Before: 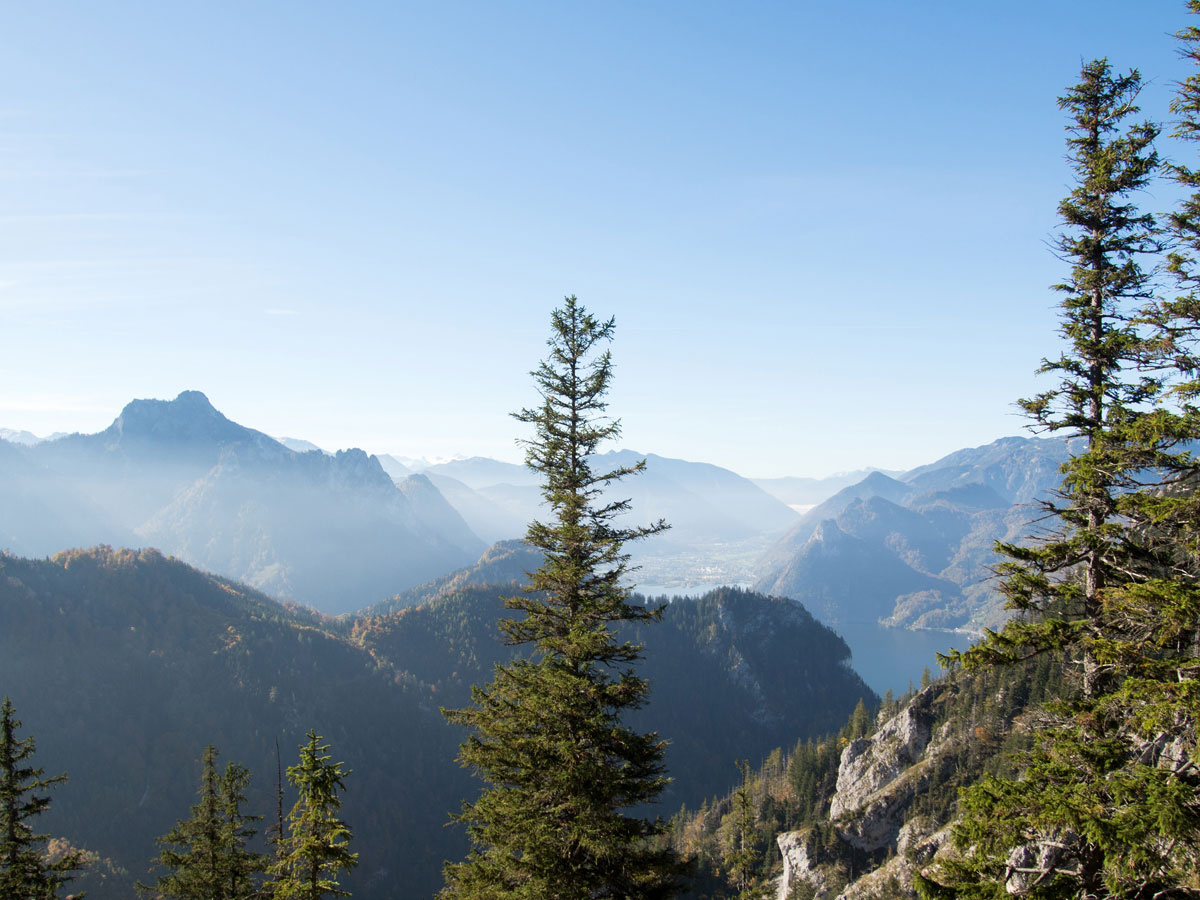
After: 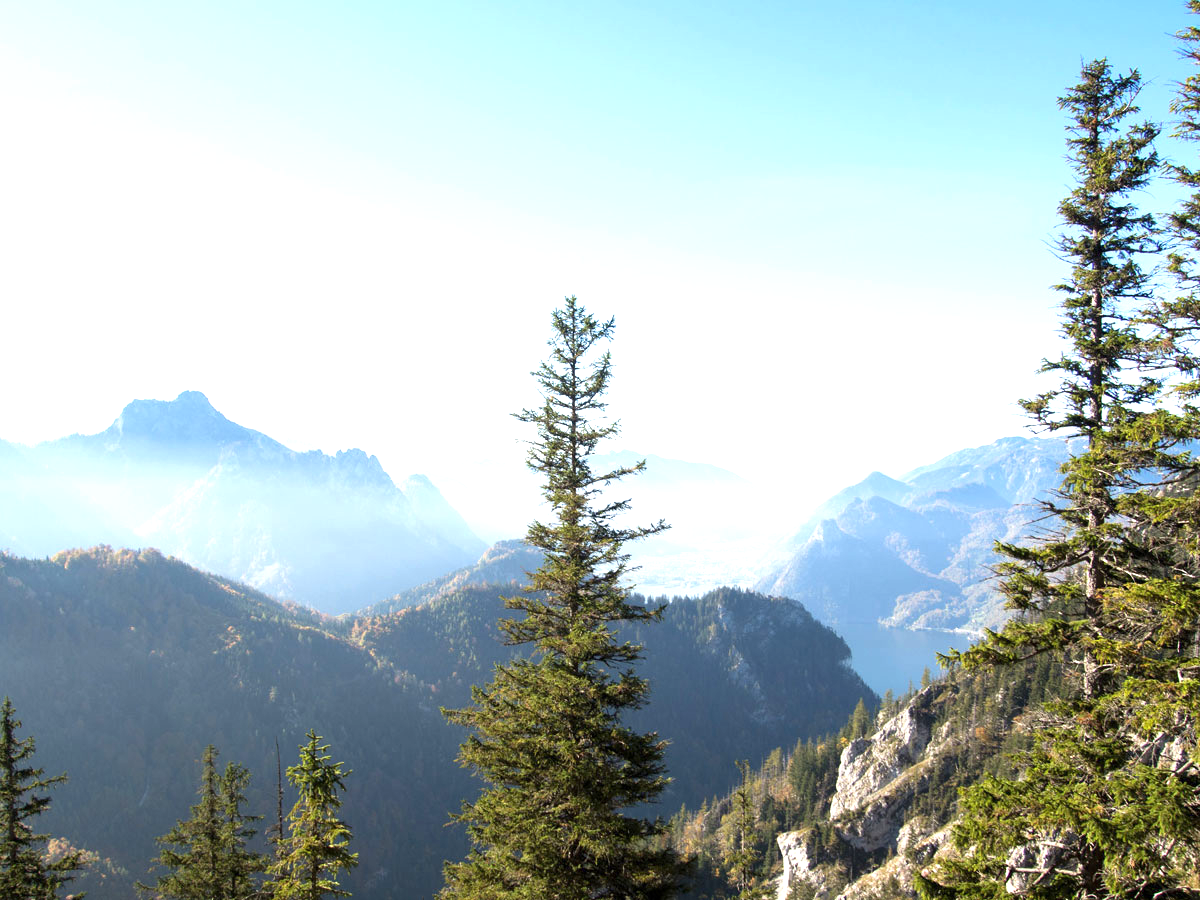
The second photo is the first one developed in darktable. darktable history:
exposure: black level correction 0, exposure 0.933 EV, compensate highlight preservation false
